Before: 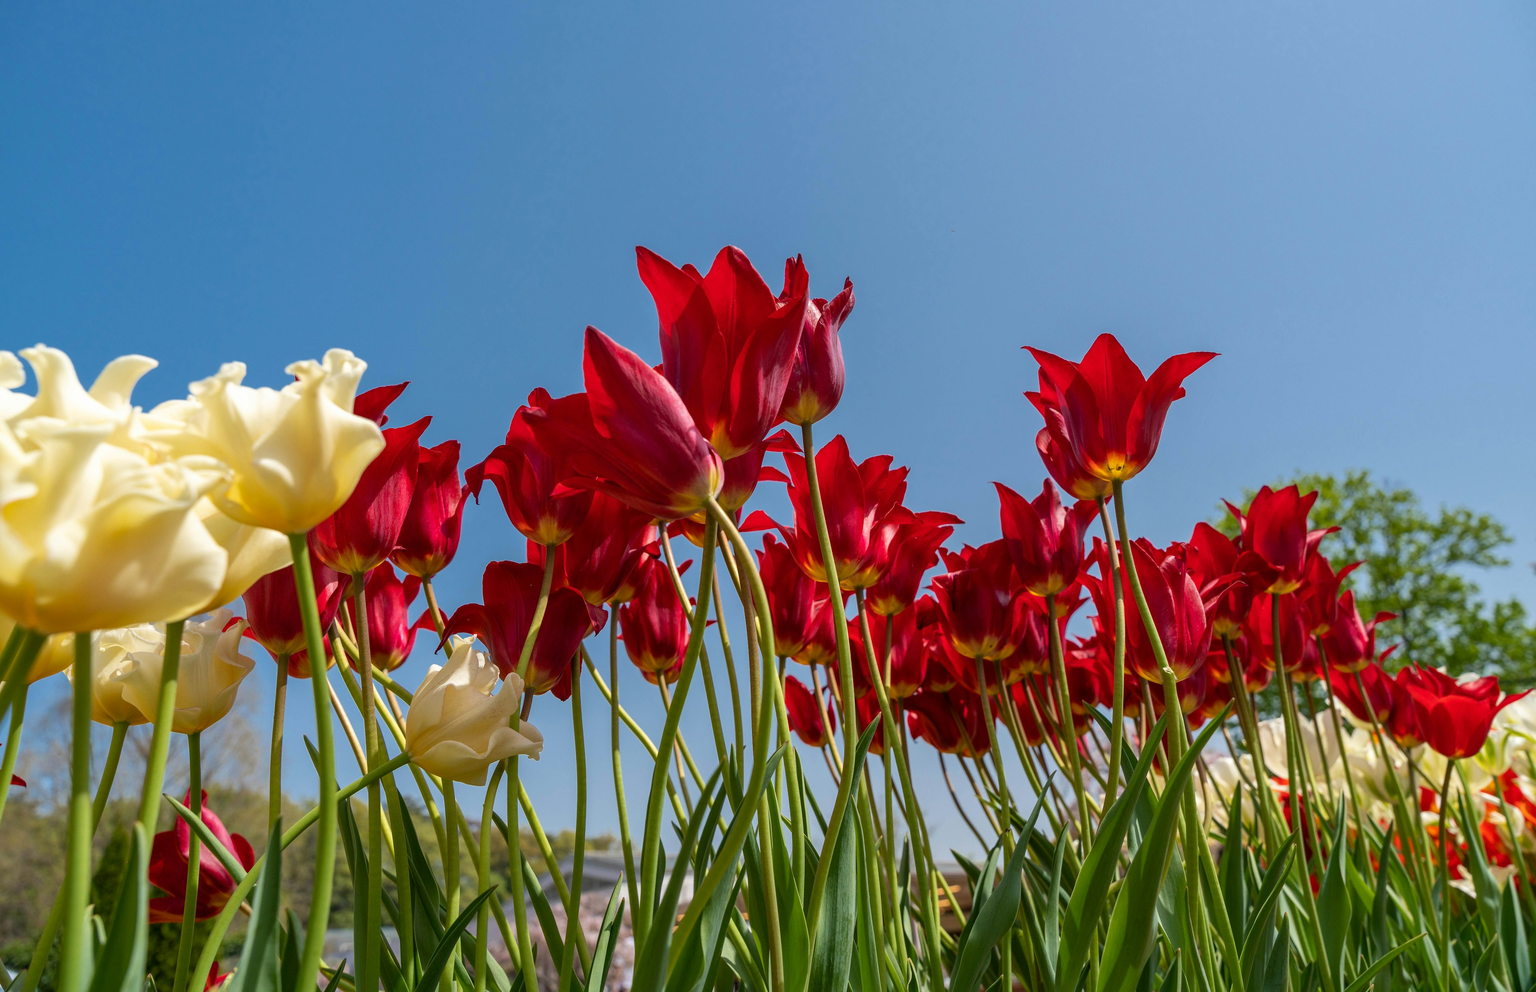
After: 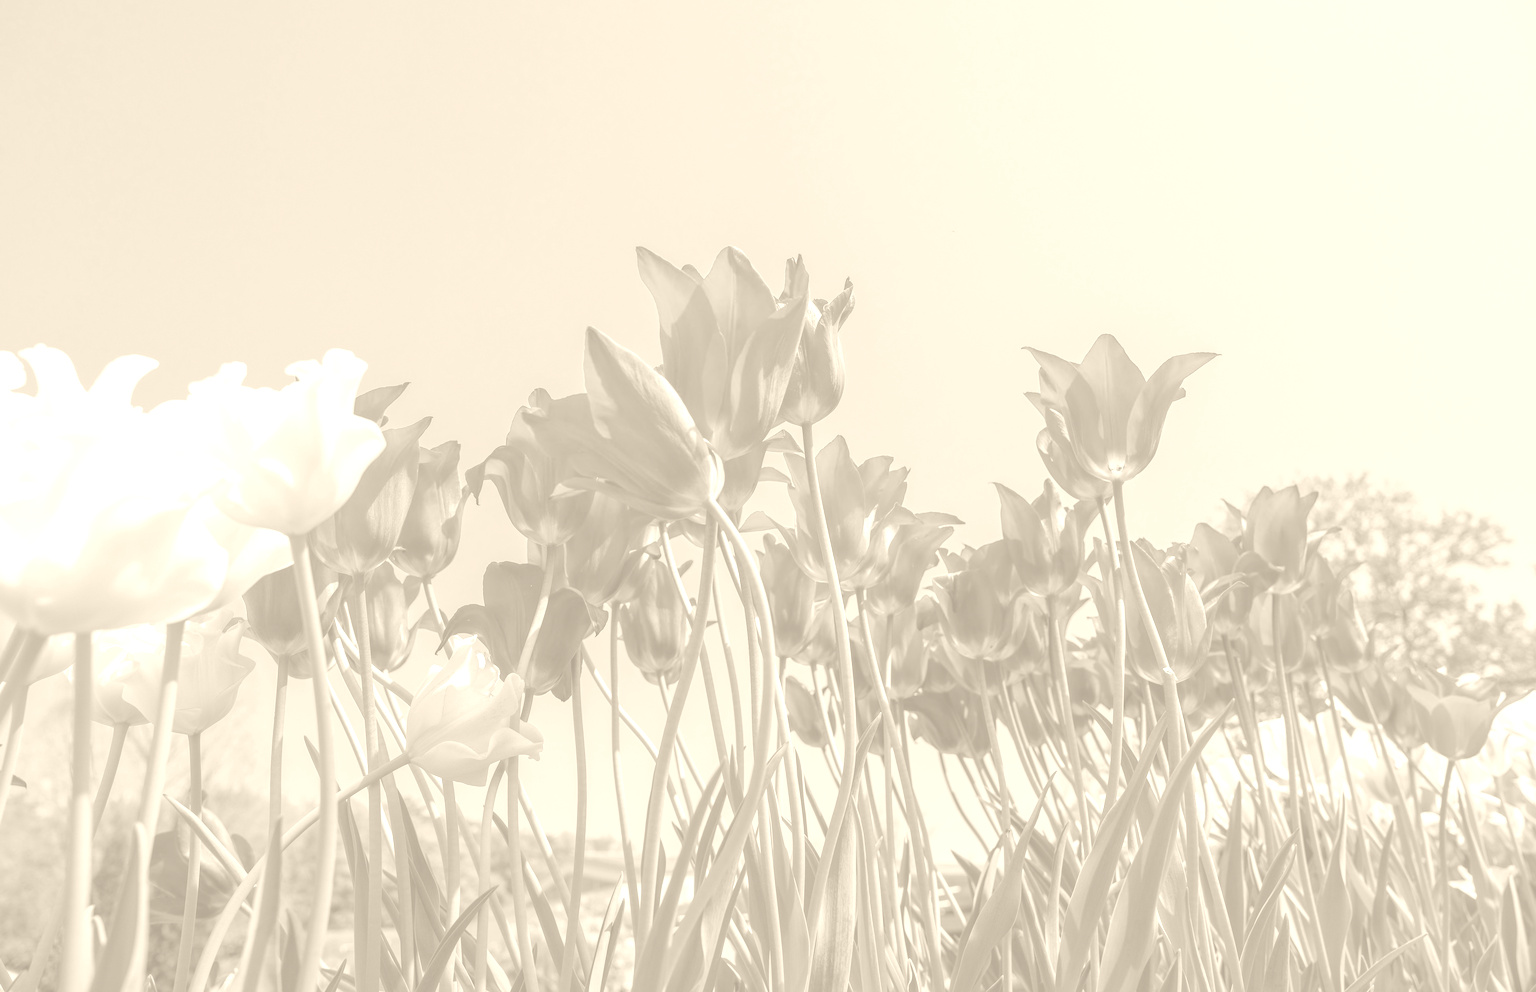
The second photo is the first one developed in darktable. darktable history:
graduated density: rotation -180°, offset 24.95
colorize: hue 36°, saturation 71%, lightness 80.79%
color correction: highlights a* -0.137, highlights b* -5.91, shadows a* -0.137, shadows b* -0.137
